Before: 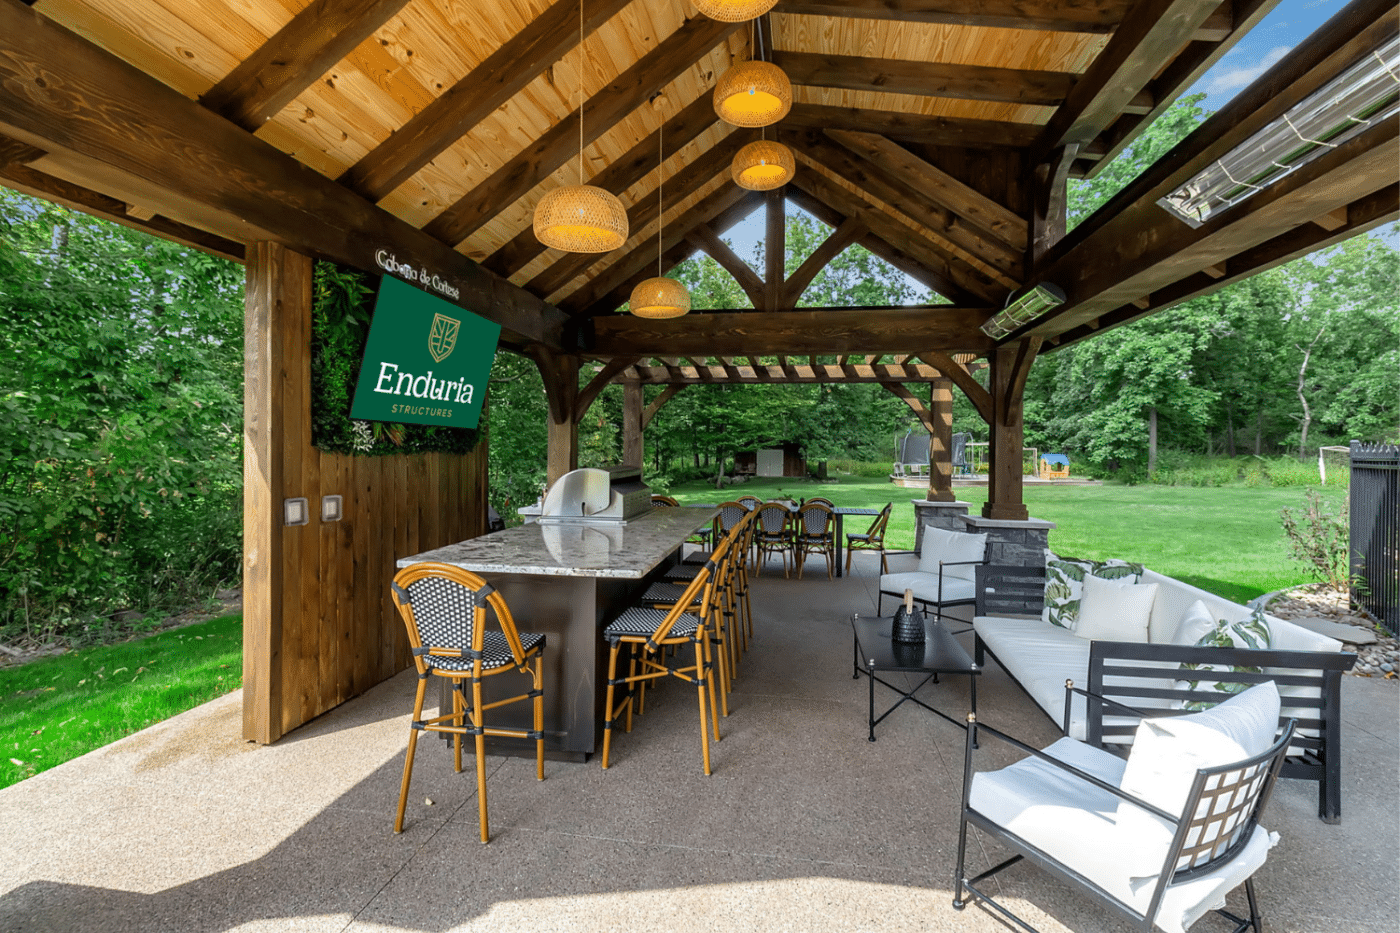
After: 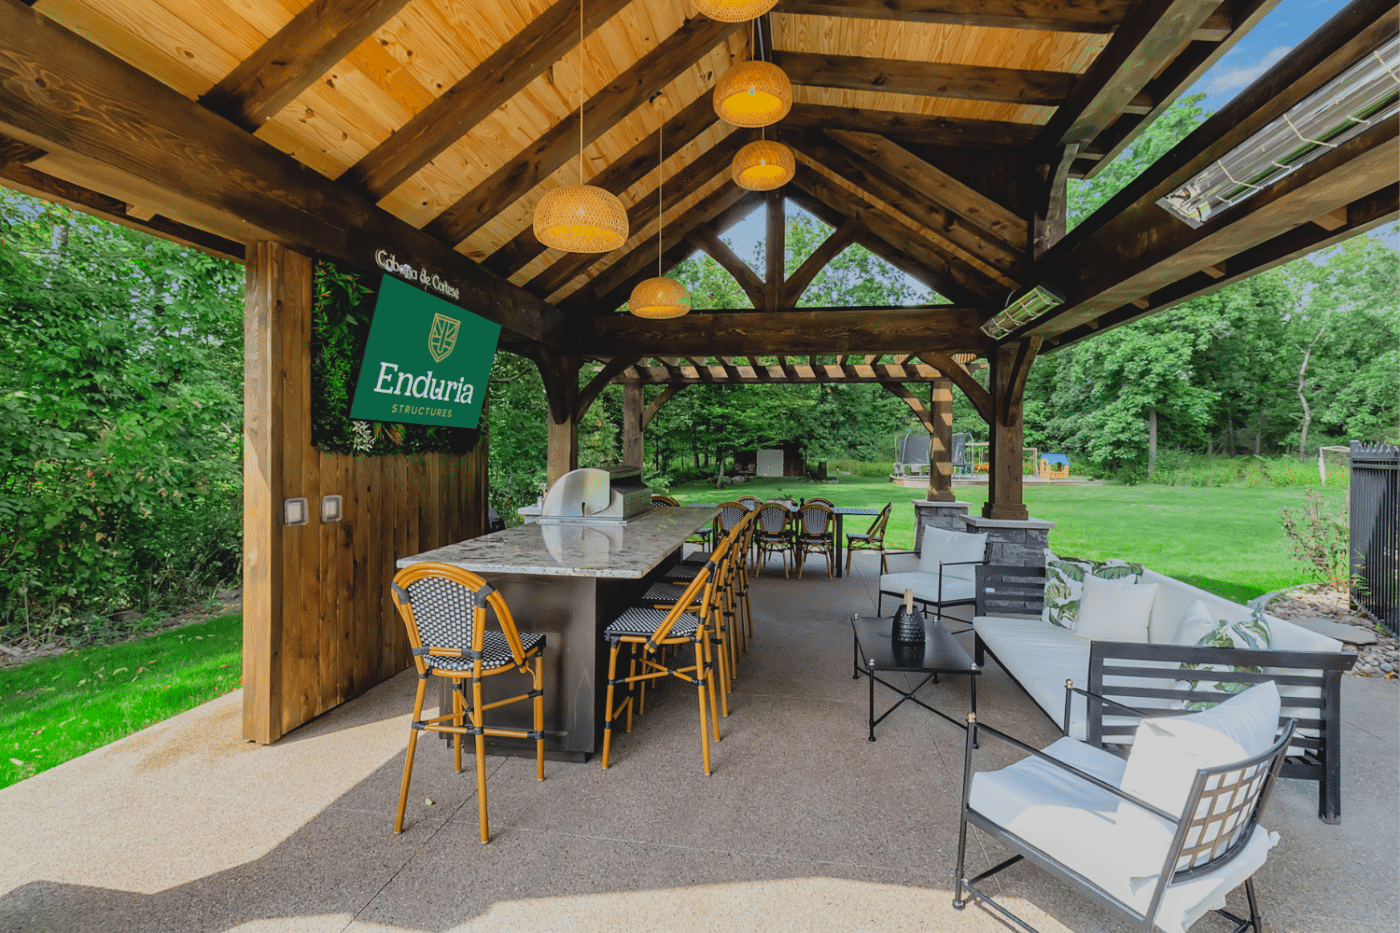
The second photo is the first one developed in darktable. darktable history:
filmic rgb: black relative exposure -7.65 EV, white relative exposure 4.56 EV, hardness 3.61, color science v6 (2022)
contrast brightness saturation: contrast -0.1, brightness 0.05, saturation 0.08
